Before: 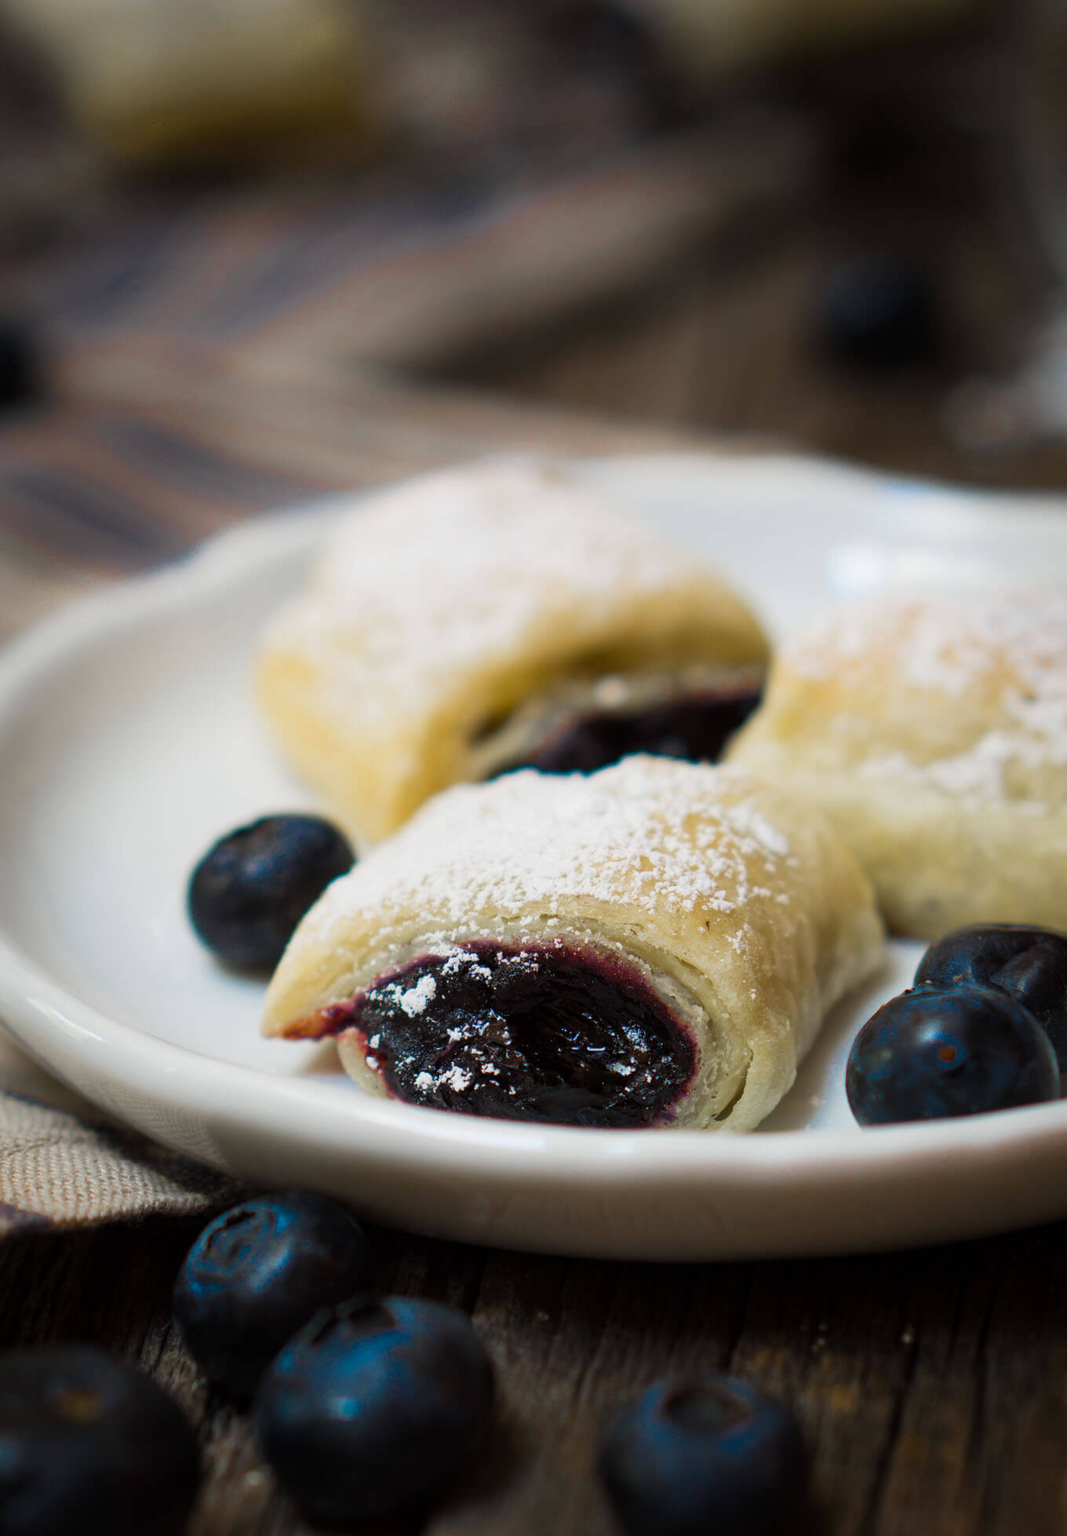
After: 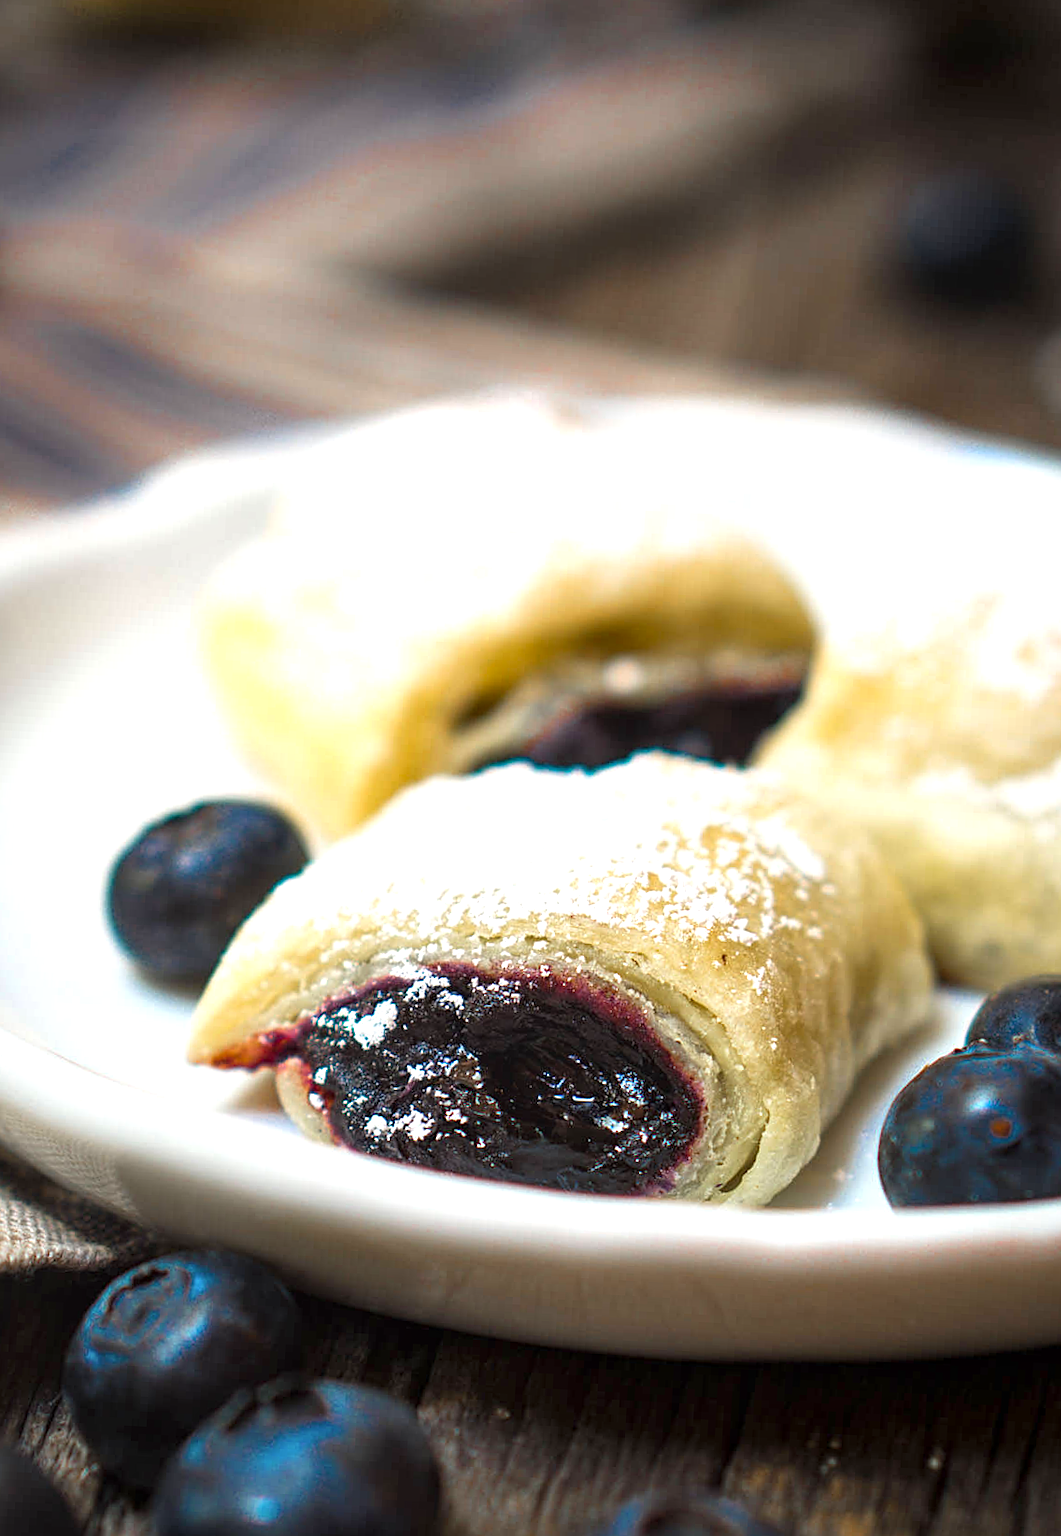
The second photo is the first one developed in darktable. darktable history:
crop and rotate: angle -3.11°, left 5.382%, top 5.221%, right 4.66%, bottom 4.292%
sharpen: on, module defaults
exposure: exposure 1.134 EV, compensate highlight preservation false
local contrast: on, module defaults
shadows and highlights: radius 120.54, shadows 21.48, white point adjustment -9.61, highlights -13.09, soften with gaussian
